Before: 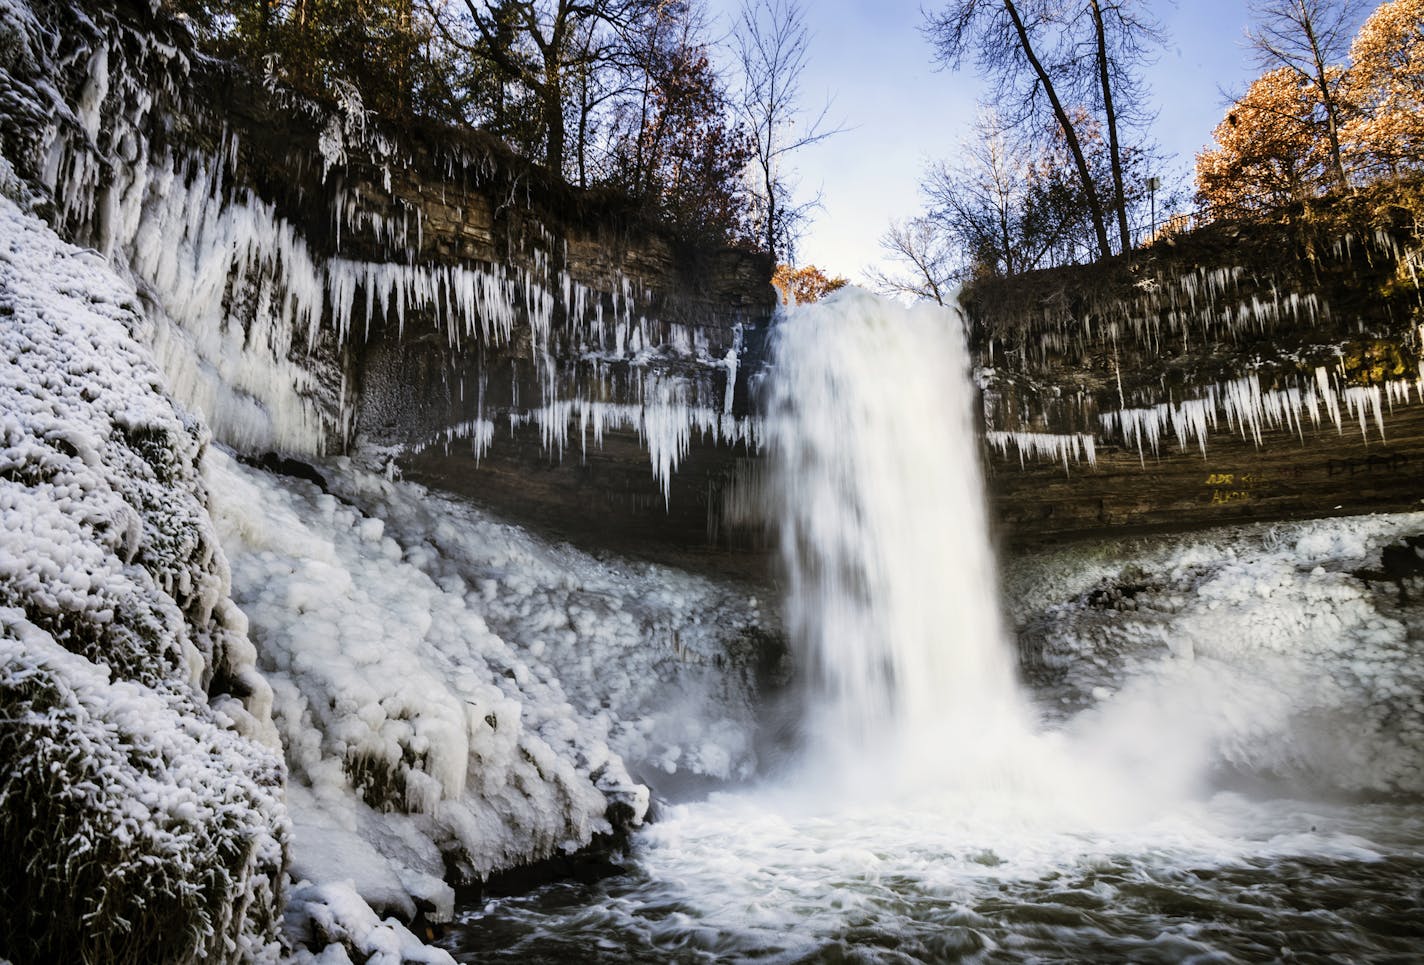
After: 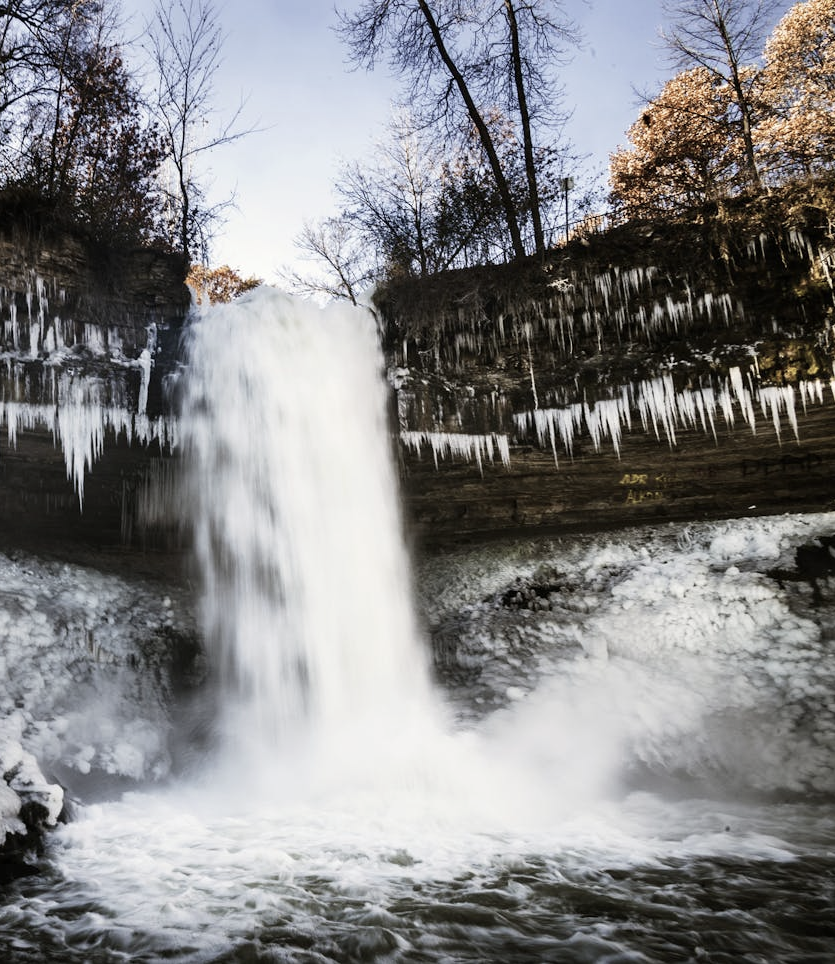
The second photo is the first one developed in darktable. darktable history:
contrast brightness saturation: contrast 0.103, saturation -0.372
crop: left 41.216%
